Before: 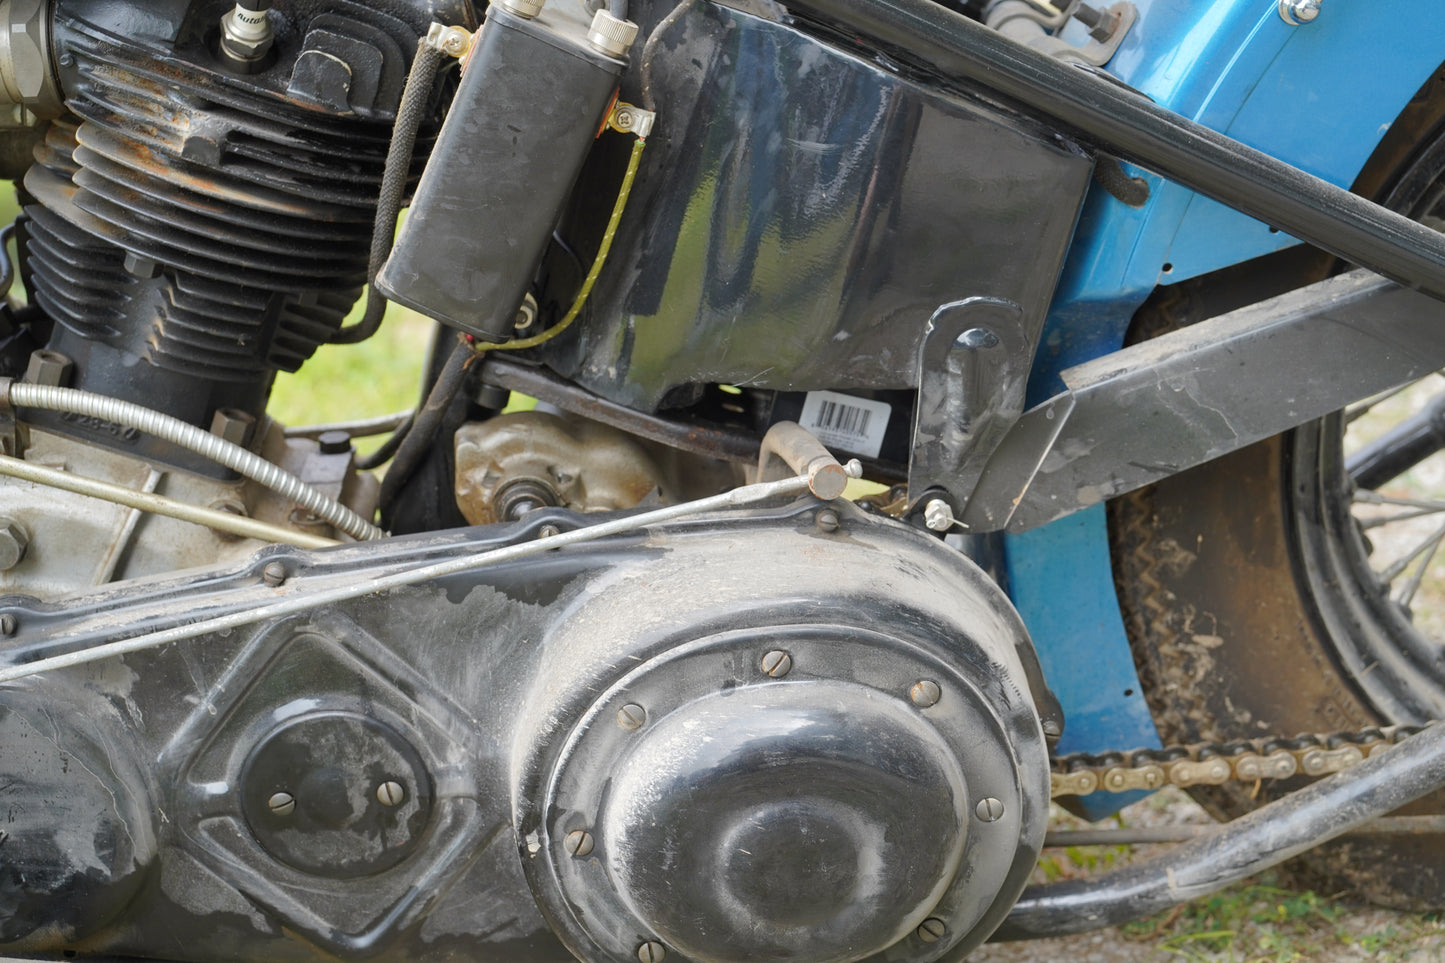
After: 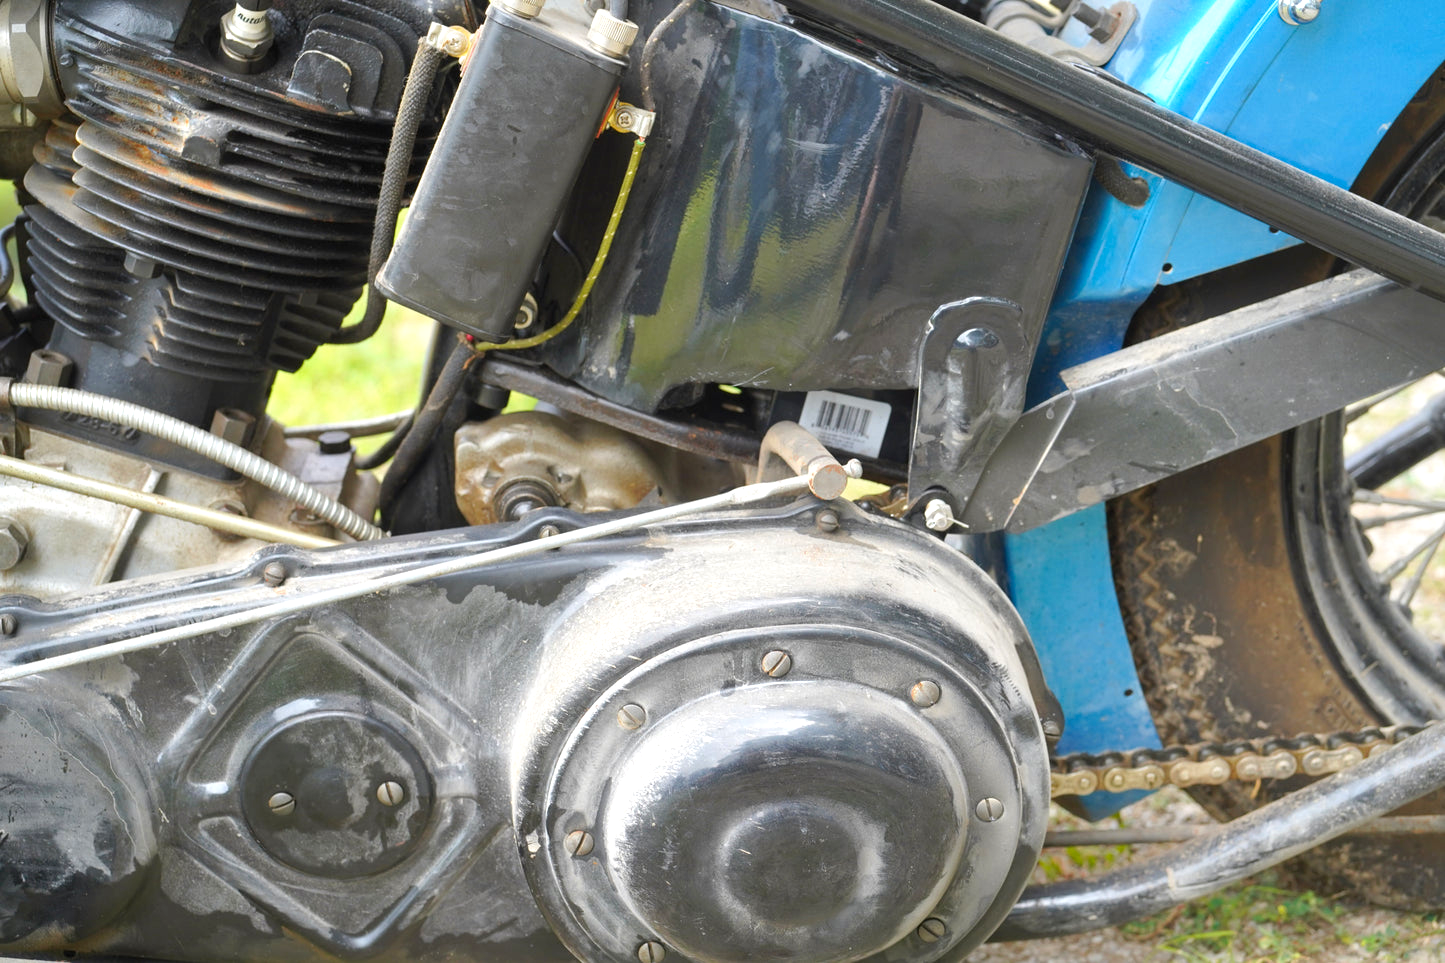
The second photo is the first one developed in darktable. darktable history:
exposure: black level correction 0, exposure 0.5 EV, compensate highlight preservation false
color correction: saturation 1.11
